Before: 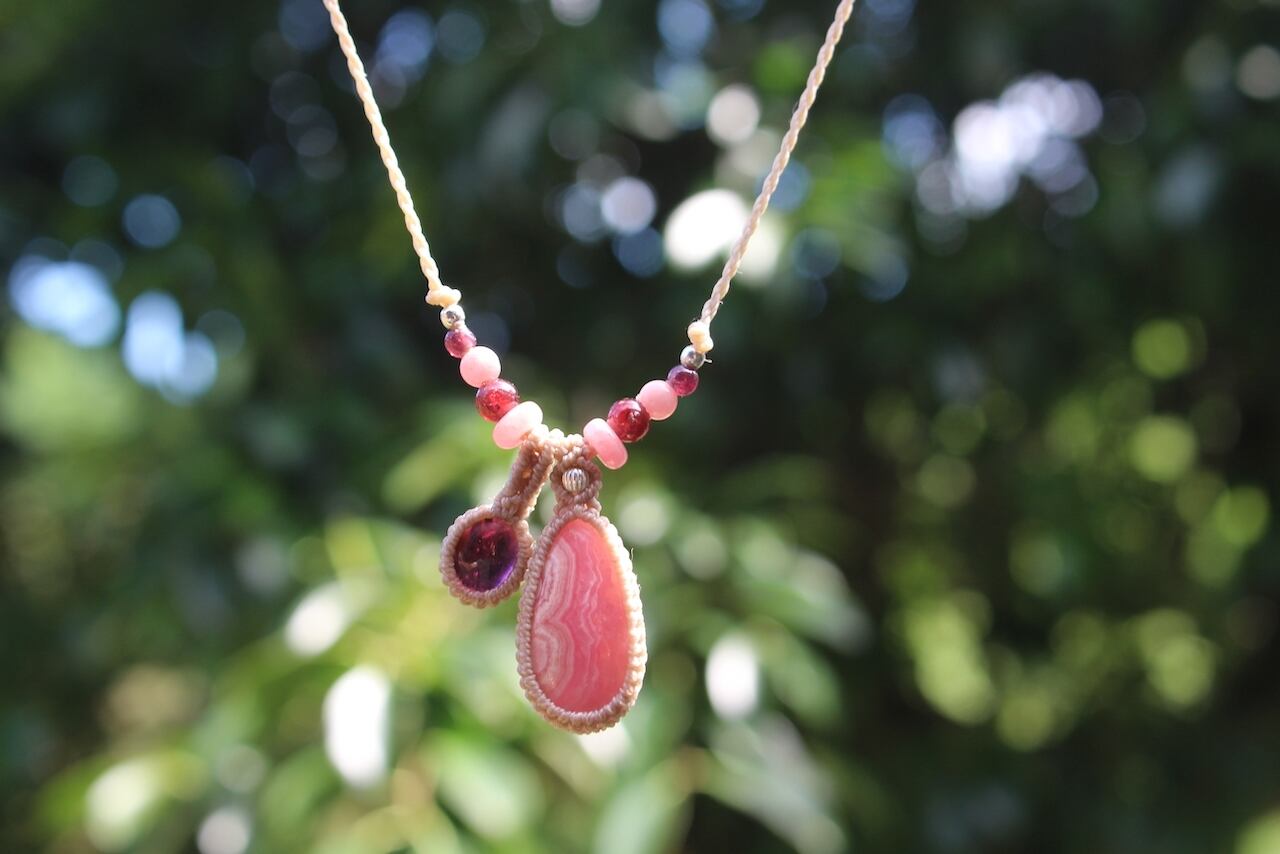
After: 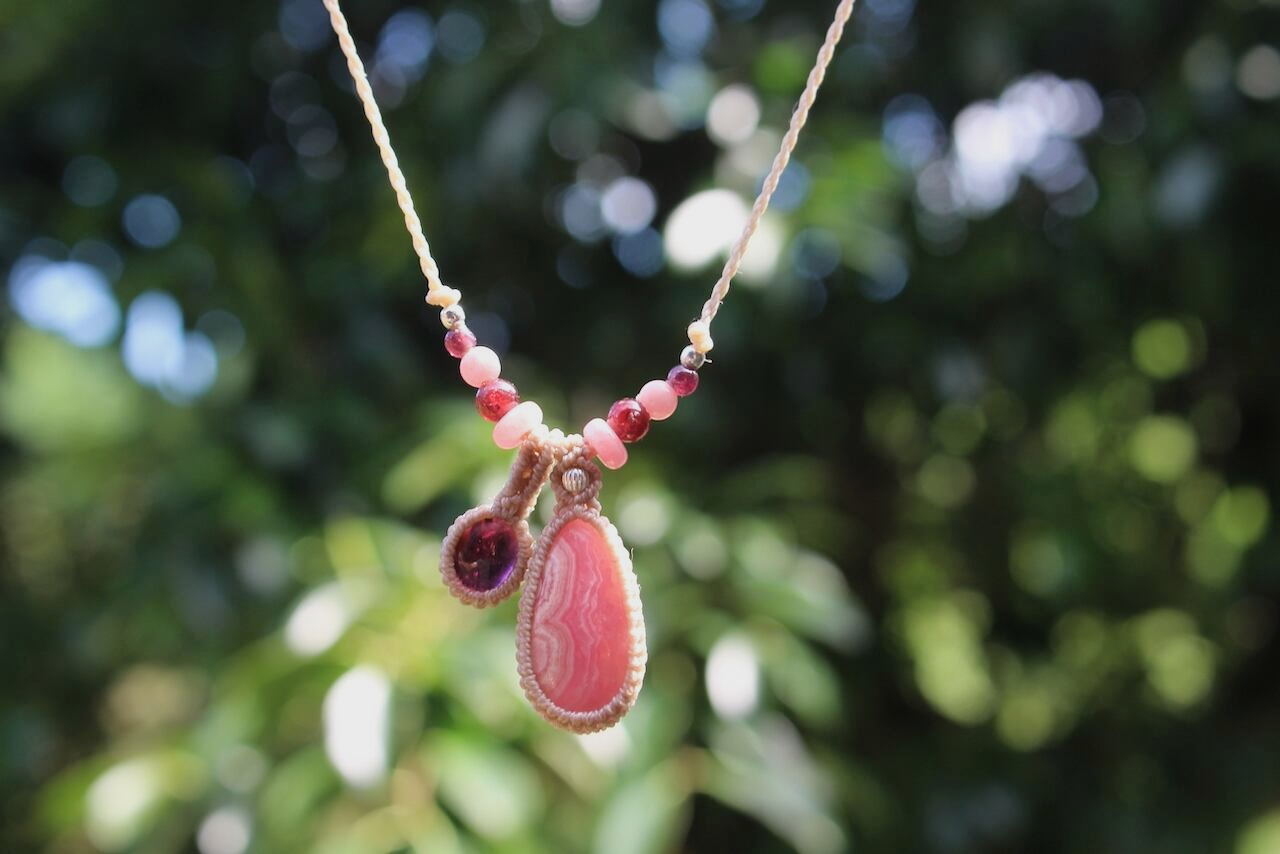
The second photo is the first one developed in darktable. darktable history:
filmic rgb: black relative exposure -11.33 EV, white relative exposure 3.22 EV, hardness 6.73
